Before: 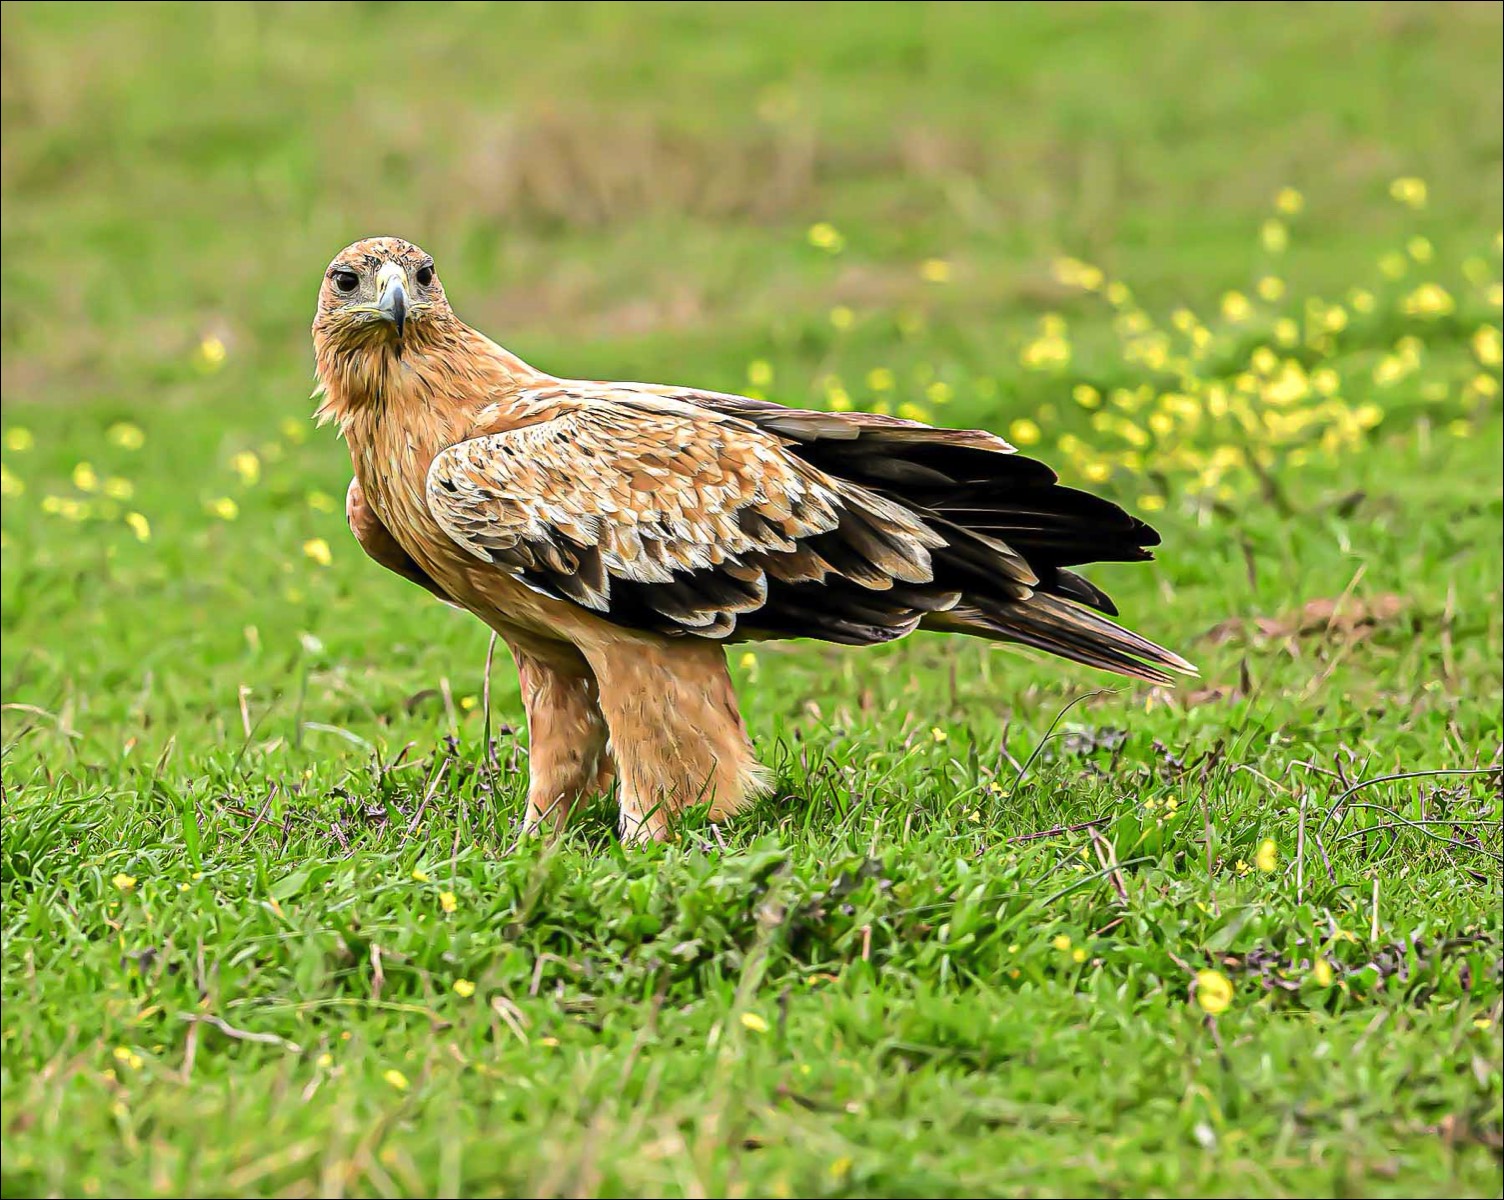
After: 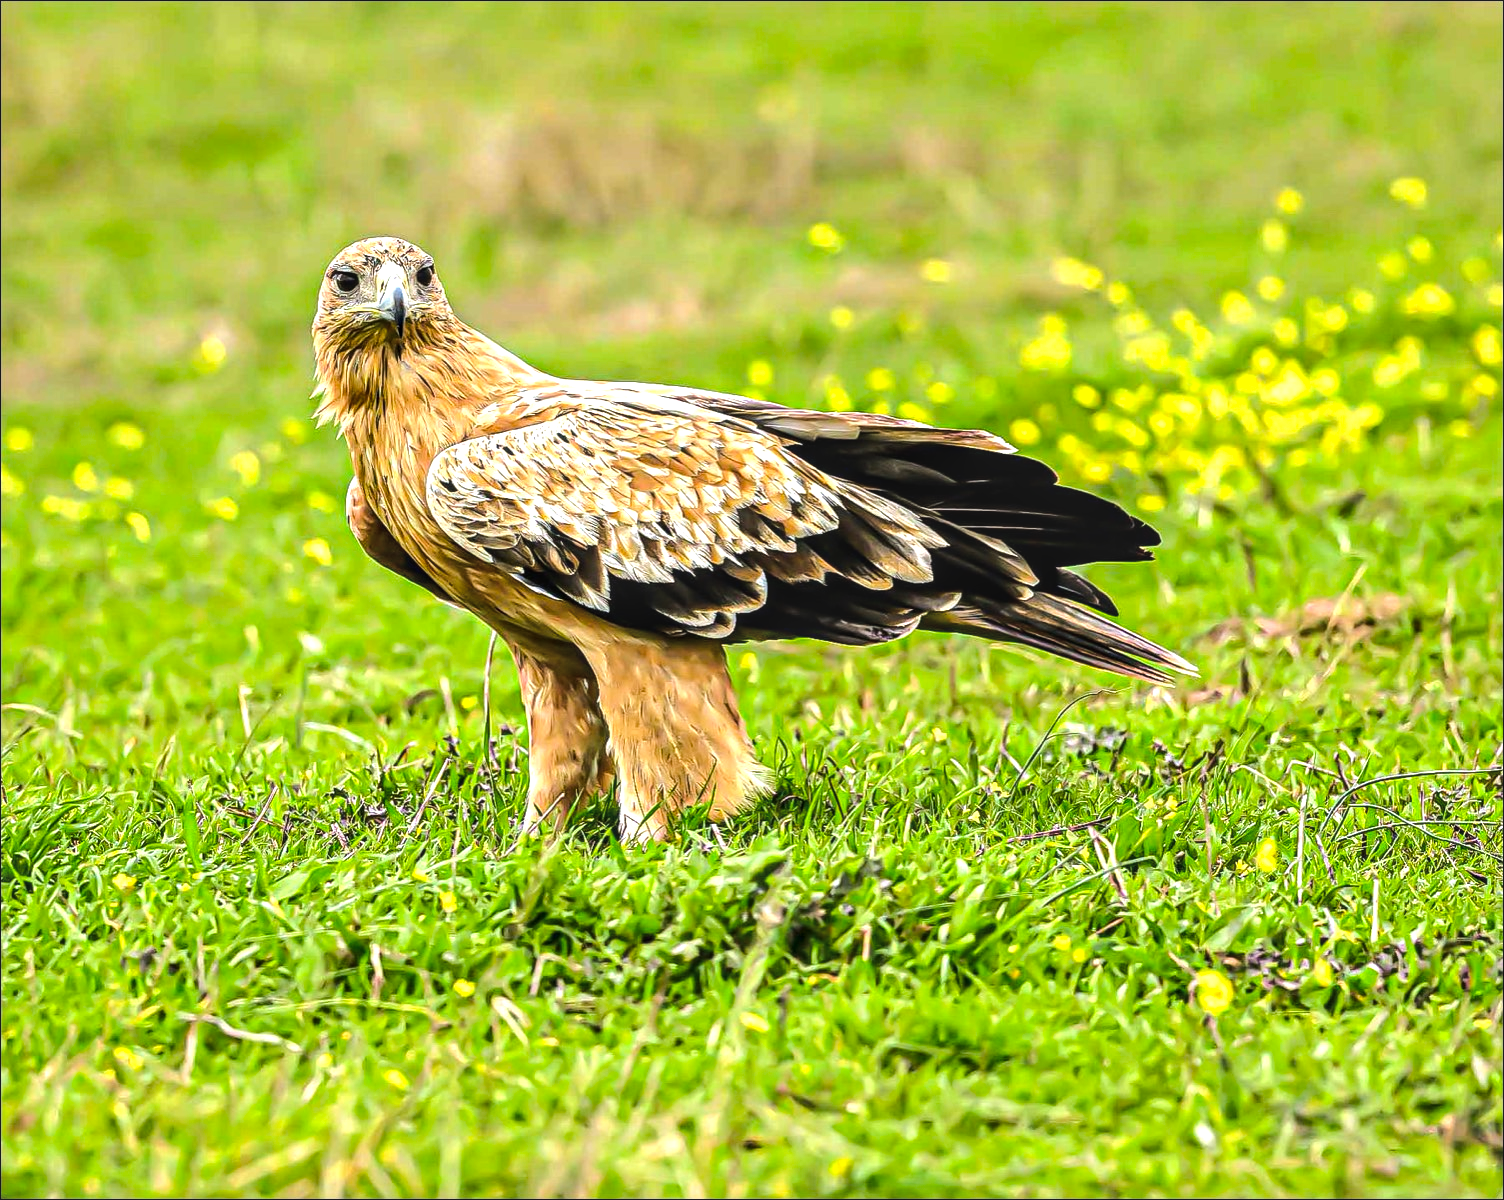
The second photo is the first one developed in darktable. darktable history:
local contrast: on, module defaults
color balance rgb: global offset › luminance 0.71%, perceptual saturation grading › global saturation -11.5%, perceptual brilliance grading › highlights 17.77%, perceptual brilliance grading › mid-tones 31.71%, perceptual brilliance grading › shadows -31.01%, global vibrance 50%
